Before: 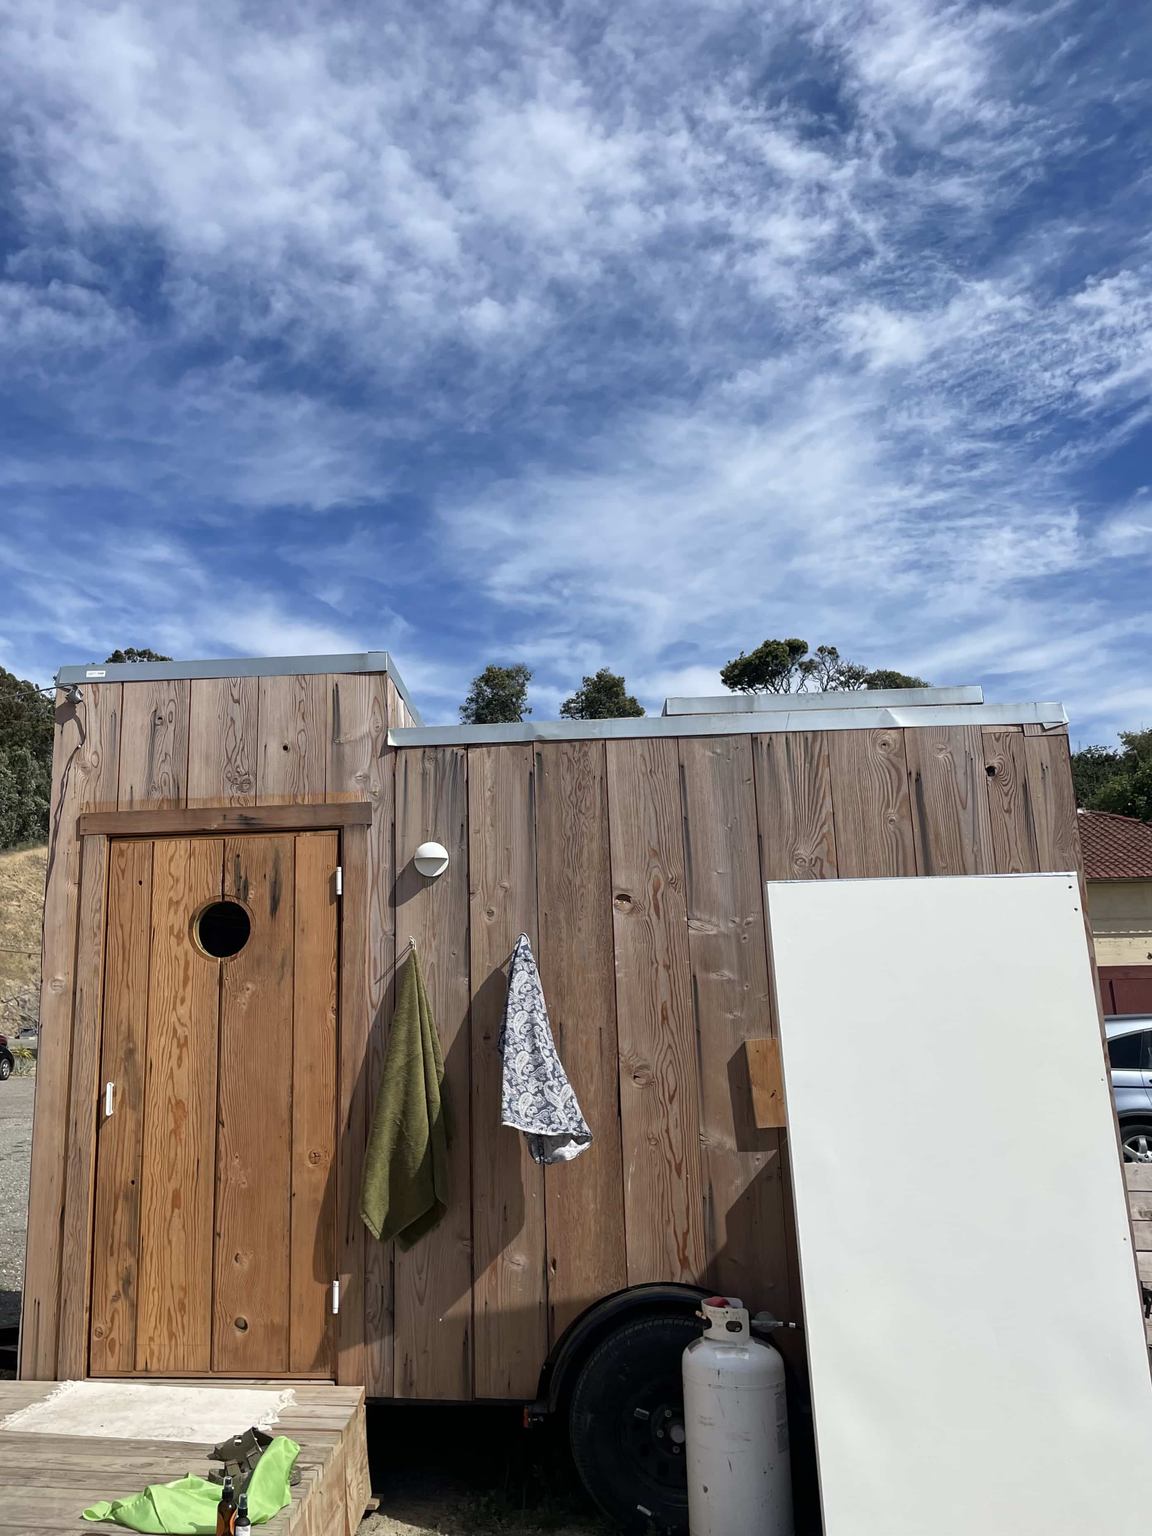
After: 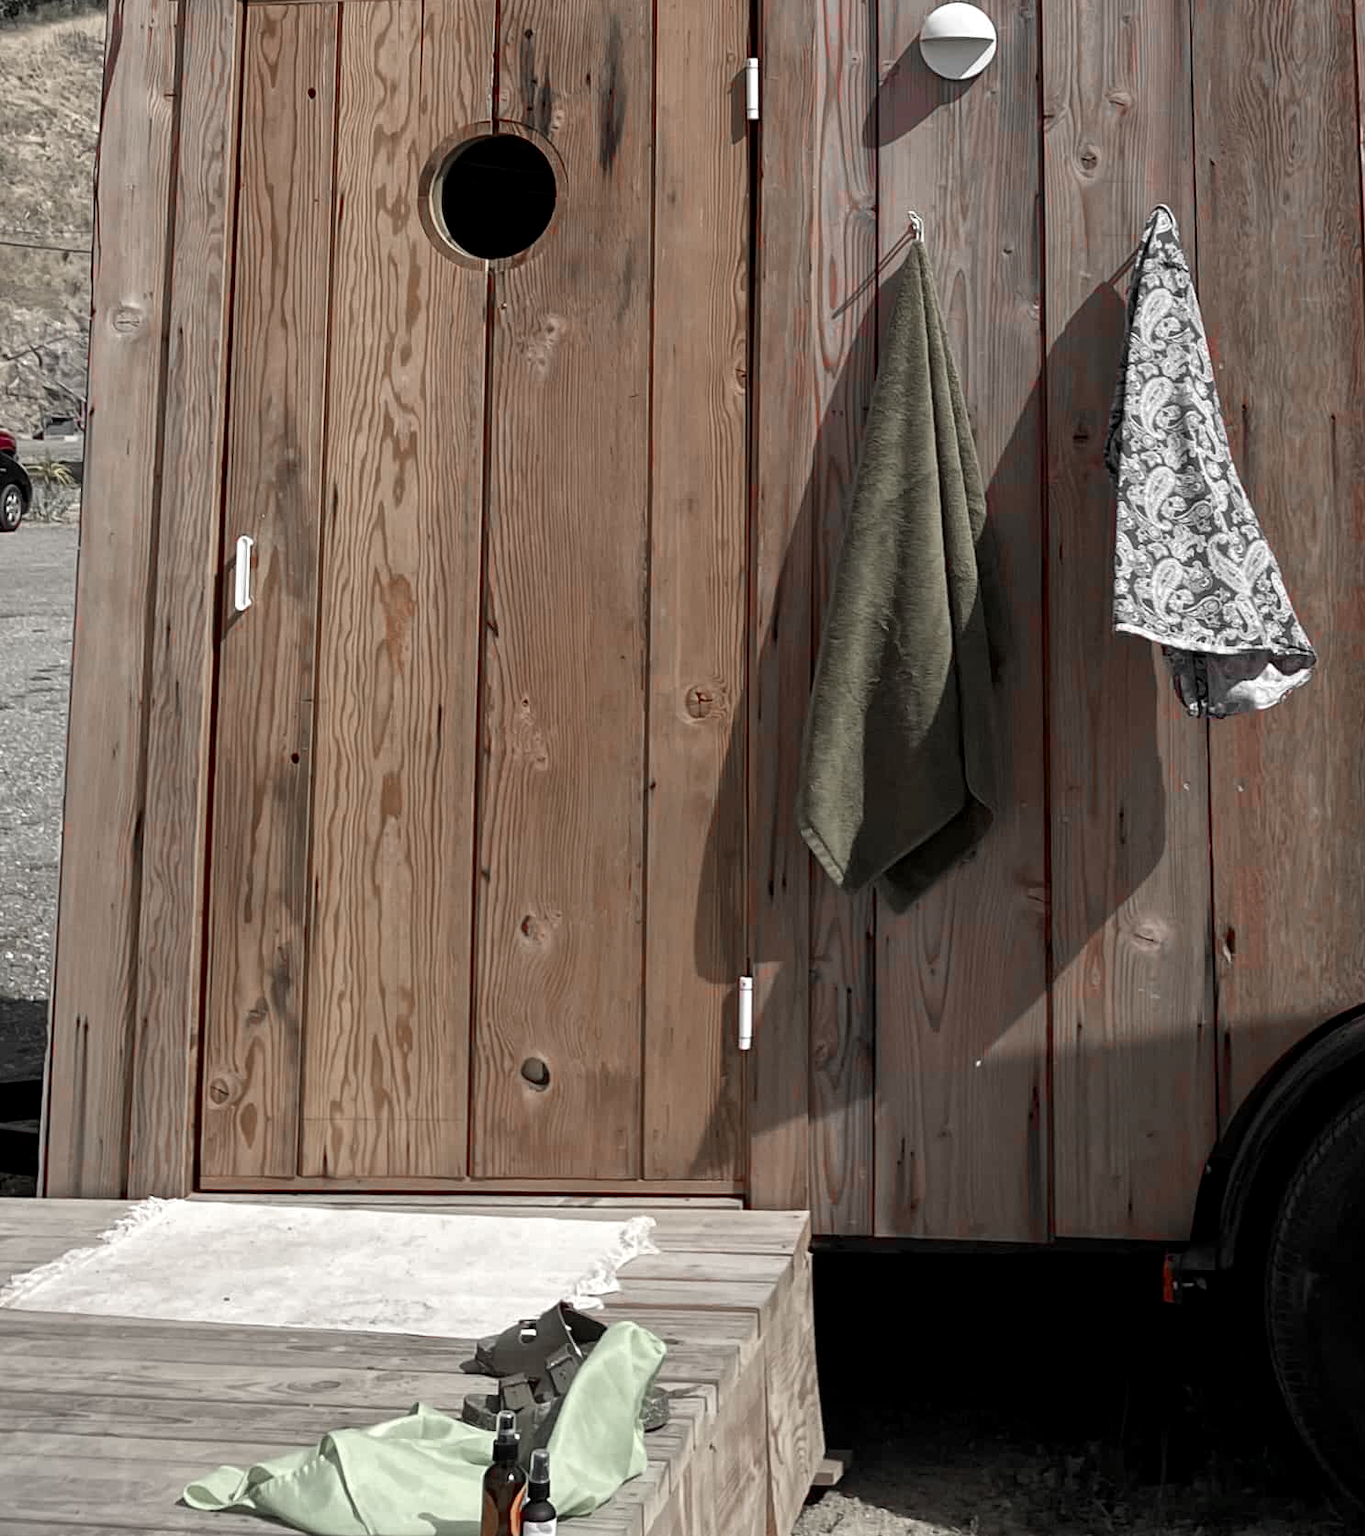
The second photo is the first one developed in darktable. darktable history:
crop and rotate: top 54.778%, right 46.61%, bottom 0.159%
color zones: curves: ch1 [(0, 0.831) (0.08, 0.771) (0.157, 0.268) (0.241, 0.207) (0.562, -0.005) (0.714, -0.013) (0.876, 0.01) (1, 0.831)]
local contrast: highlights 100%, shadows 100%, detail 120%, midtone range 0.2
